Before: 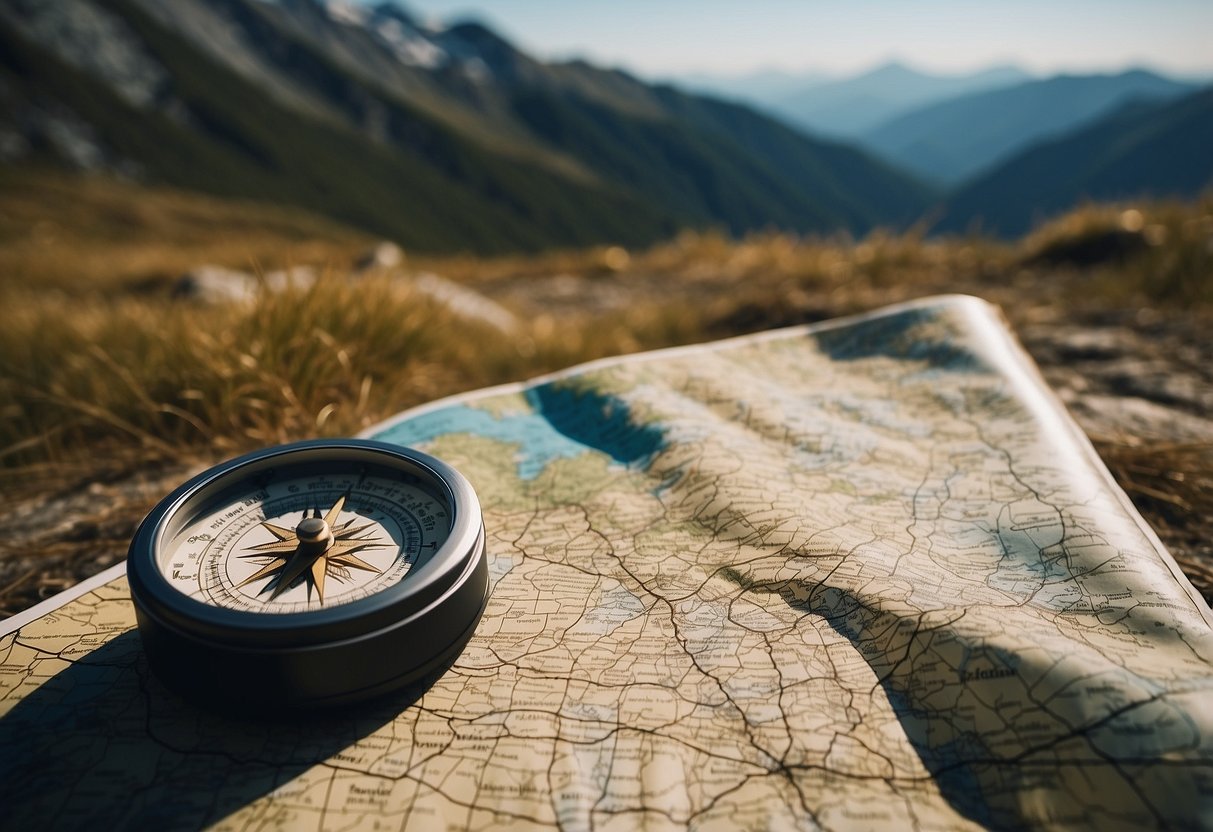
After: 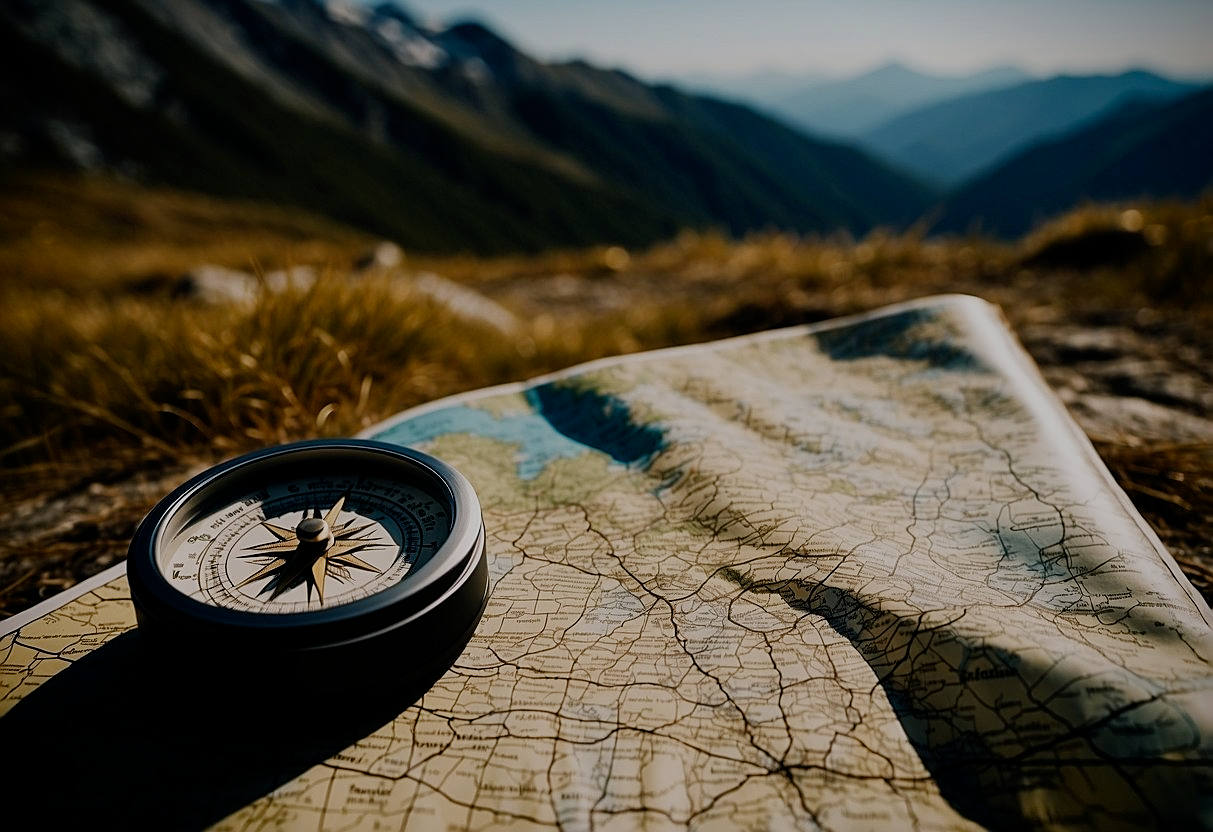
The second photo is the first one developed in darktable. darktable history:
sharpen: on, module defaults
filmic rgb: middle gray luminance 29%, black relative exposure -10.3 EV, white relative exposure 5.5 EV, threshold 6 EV, target black luminance 0%, hardness 3.95, latitude 2.04%, contrast 1.132, highlights saturation mix 5%, shadows ↔ highlights balance 15.11%, add noise in highlights 0, preserve chrominance no, color science v3 (2019), use custom middle-gray values true, iterations of high-quality reconstruction 0, contrast in highlights soft, enable highlight reconstruction true
vignetting: fall-off start 88.53%, fall-off radius 44.2%, saturation 0.376, width/height ratio 1.161
